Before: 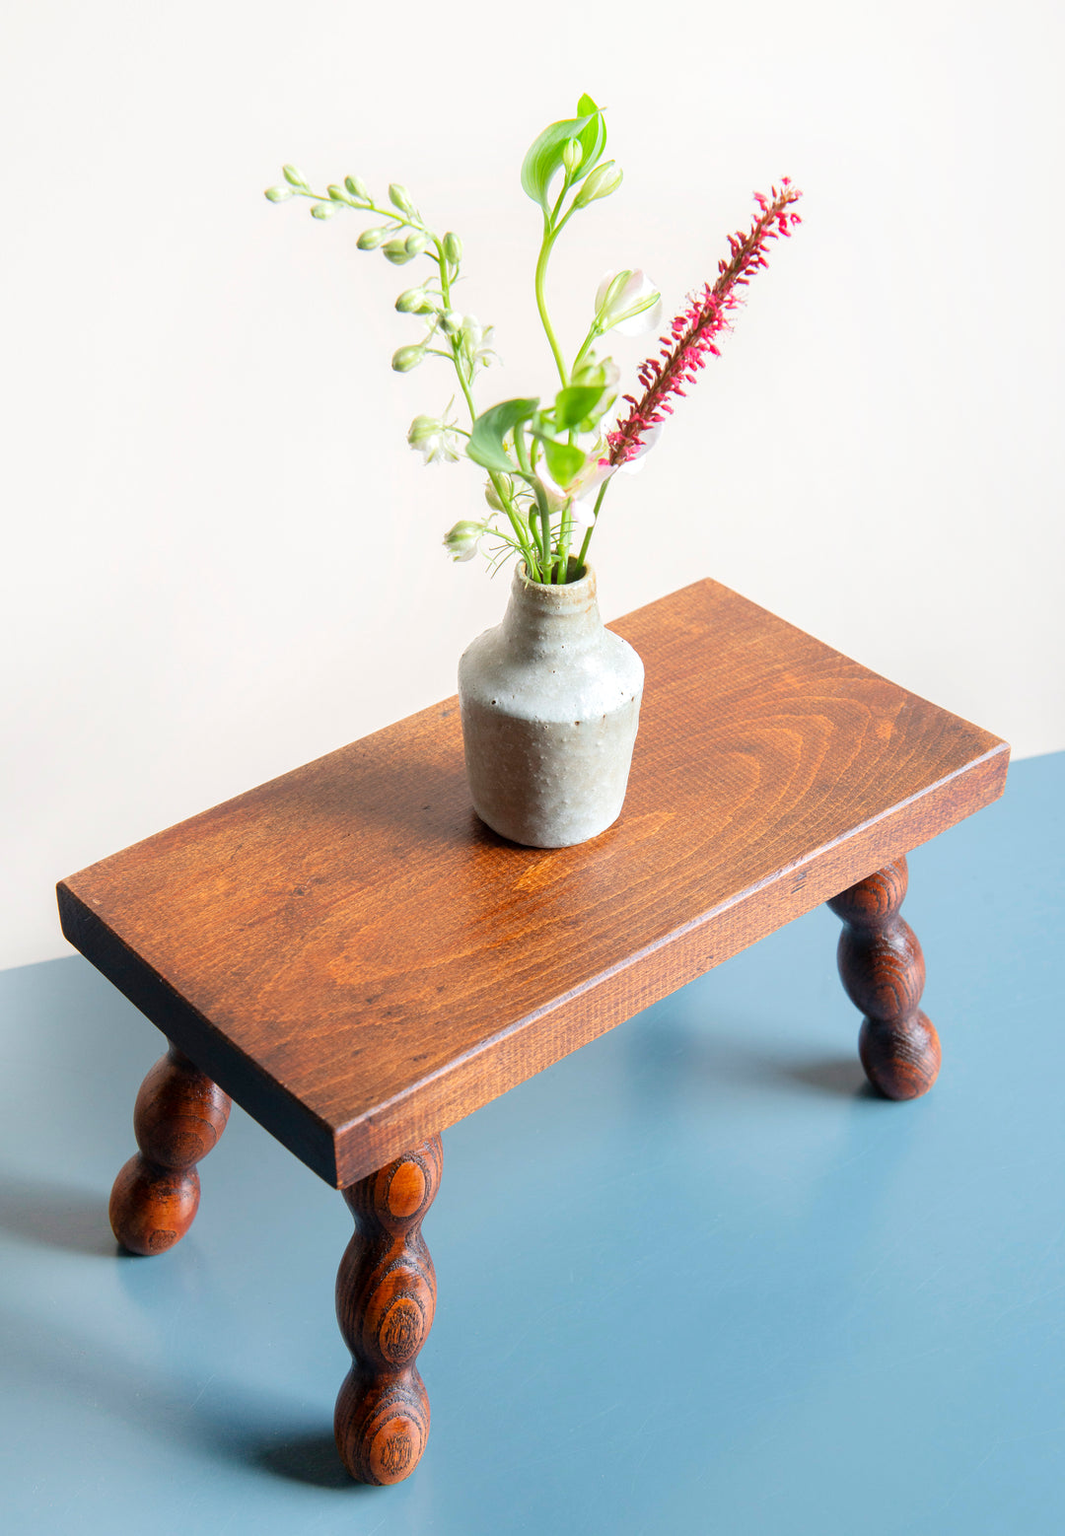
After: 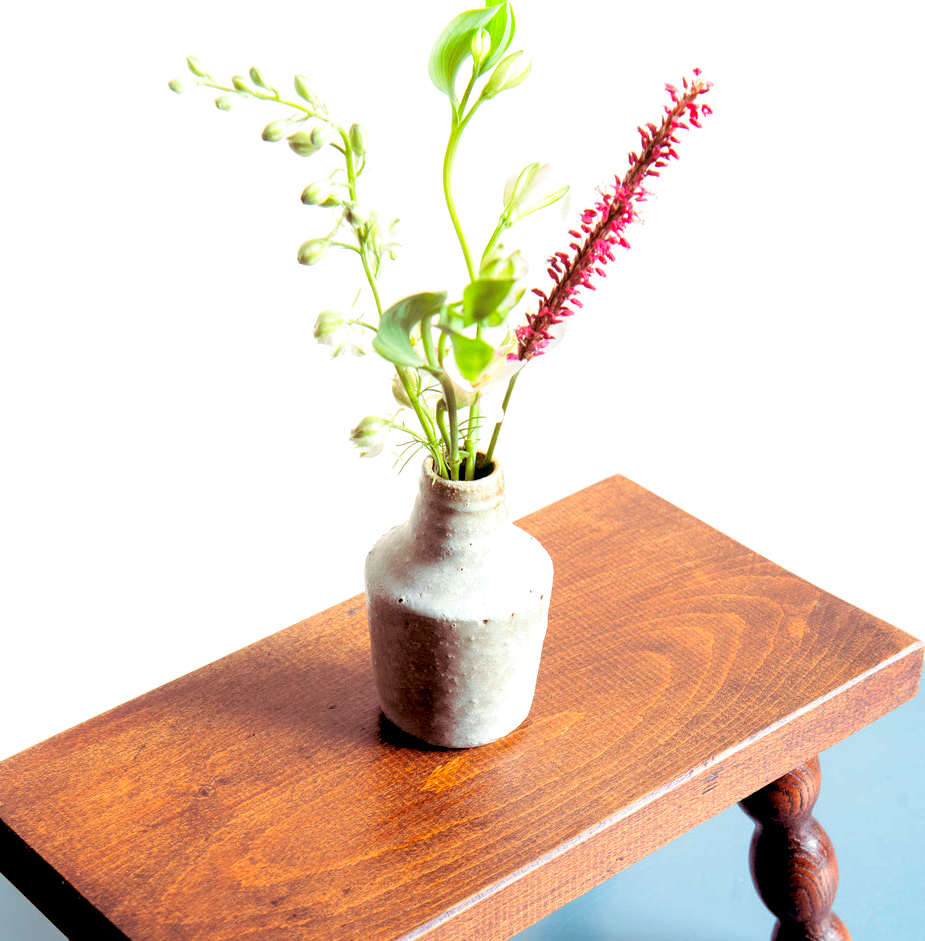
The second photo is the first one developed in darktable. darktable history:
split-toning: on, module defaults
exposure: black level correction 0.031, exposure 0.304 EV, compensate highlight preservation false
crop and rotate: left 9.345%, top 7.22%, right 4.982%, bottom 32.331%
